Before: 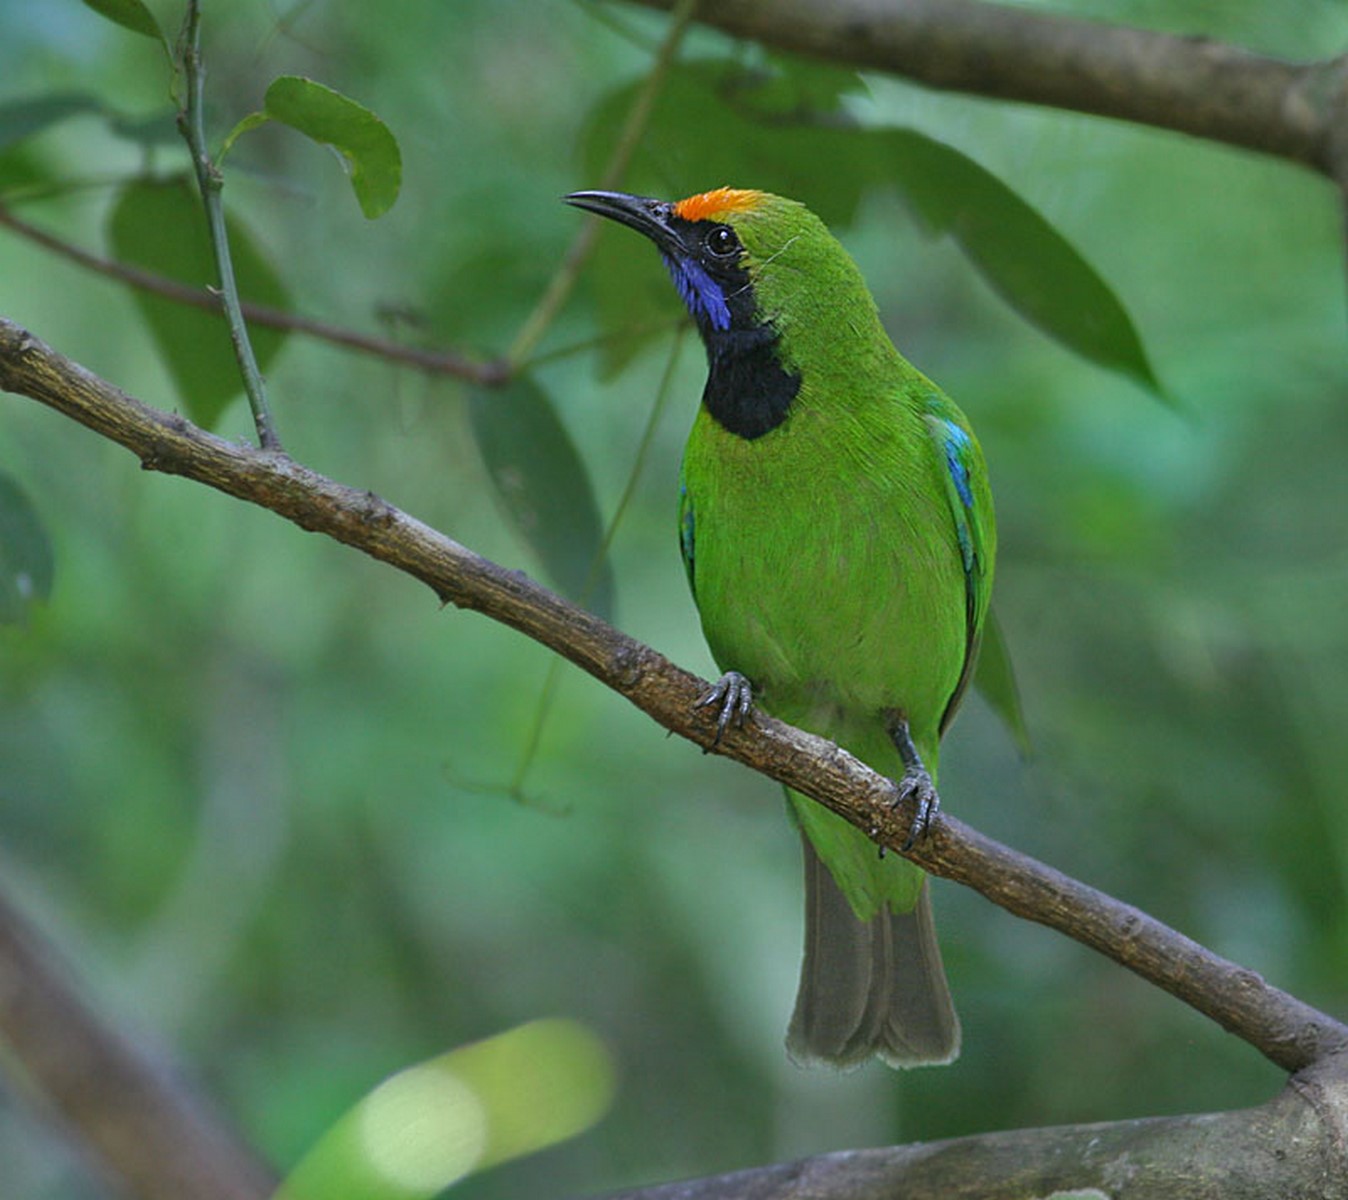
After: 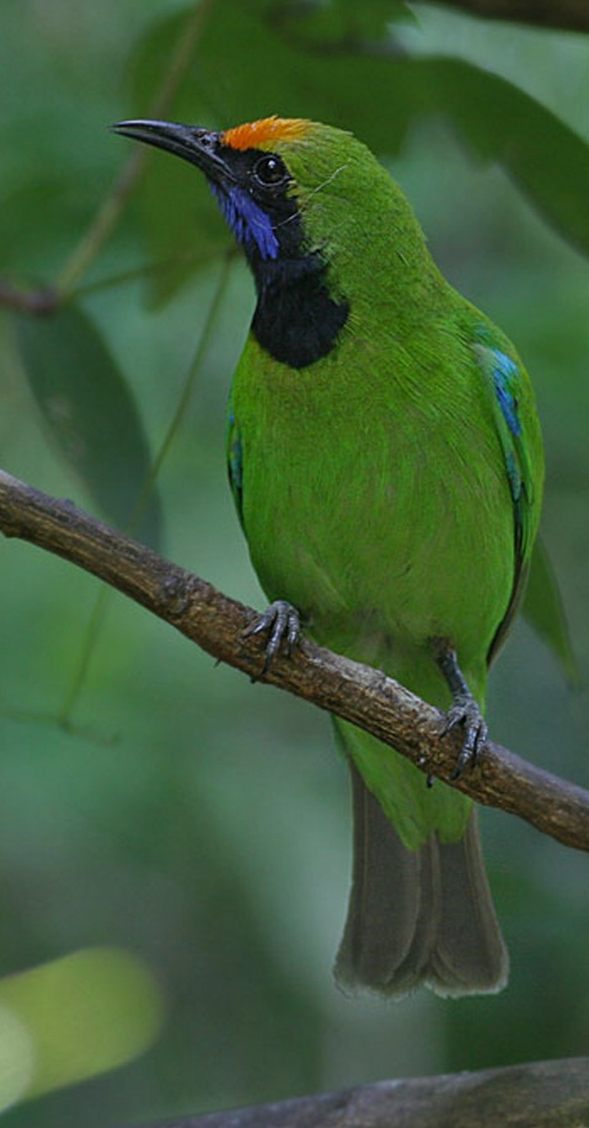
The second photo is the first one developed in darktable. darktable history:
crop: left 33.558%, top 5.976%, right 22.711%
exposure: exposure -0.583 EV, compensate exposure bias true, compensate highlight preservation false
